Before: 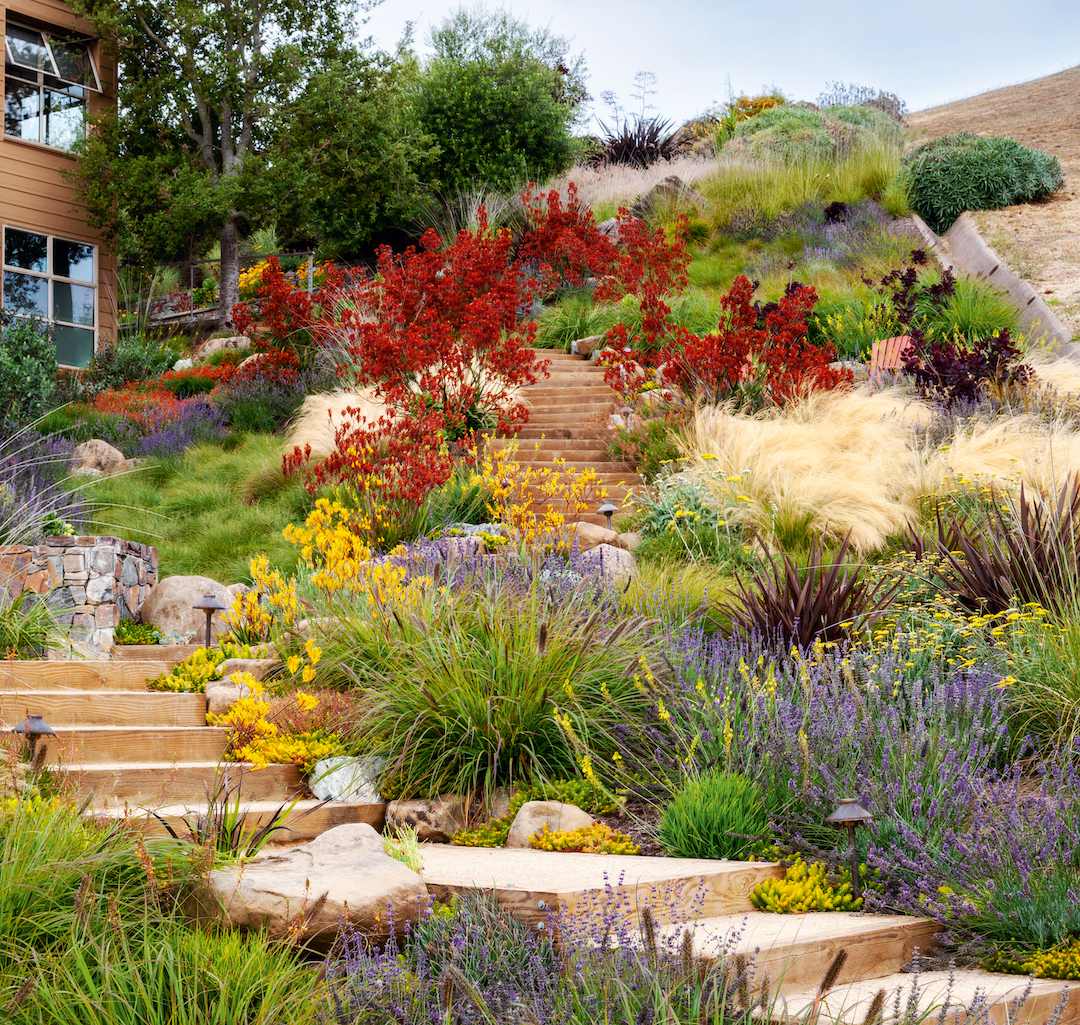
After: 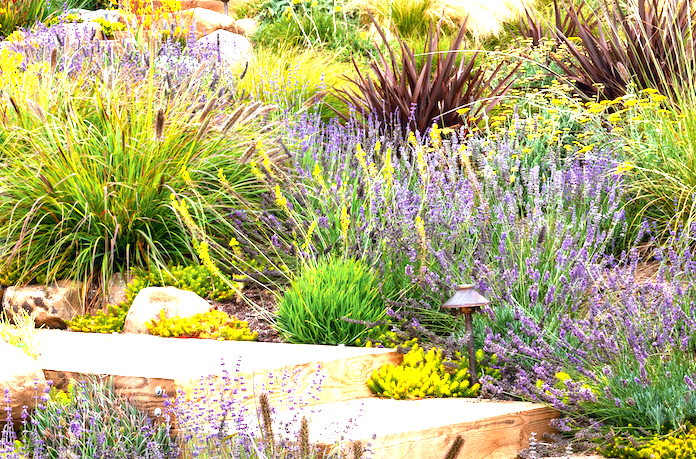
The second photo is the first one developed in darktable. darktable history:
exposure: black level correction 0, exposure 1.3 EV, compensate exposure bias true, compensate highlight preservation false
crop and rotate: left 35.509%, top 50.238%, bottom 4.934%
